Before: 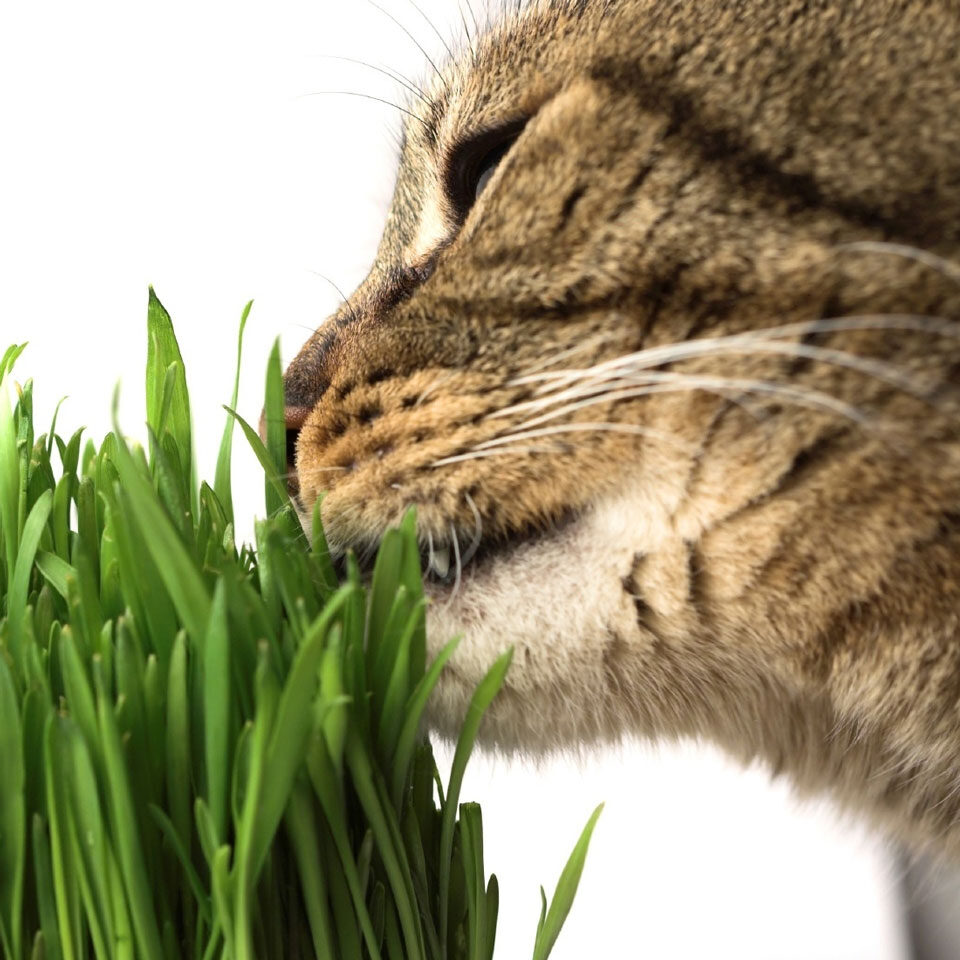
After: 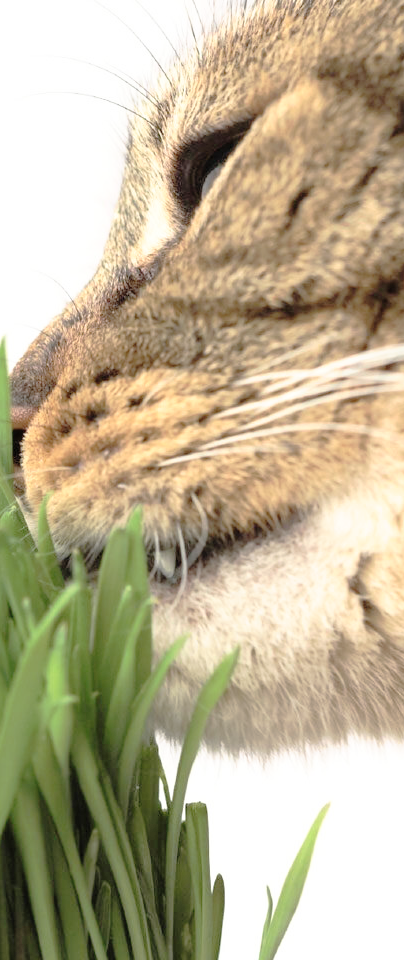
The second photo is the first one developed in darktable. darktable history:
crop: left 28.583%, right 29.231%
tone curve: curves: ch0 [(0, 0) (0.003, 0.007) (0.011, 0.011) (0.025, 0.021) (0.044, 0.04) (0.069, 0.07) (0.1, 0.129) (0.136, 0.187) (0.177, 0.254) (0.224, 0.325) (0.277, 0.398) (0.335, 0.461) (0.399, 0.513) (0.468, 0.571) (0.543, 0.624) (0.623, 0.69) (0.709, 0.777) (0.801, 0.86) (0.898, 0.953) (1, 1)], preserve colors none
contrast brightness saturation: brightness 0.15
